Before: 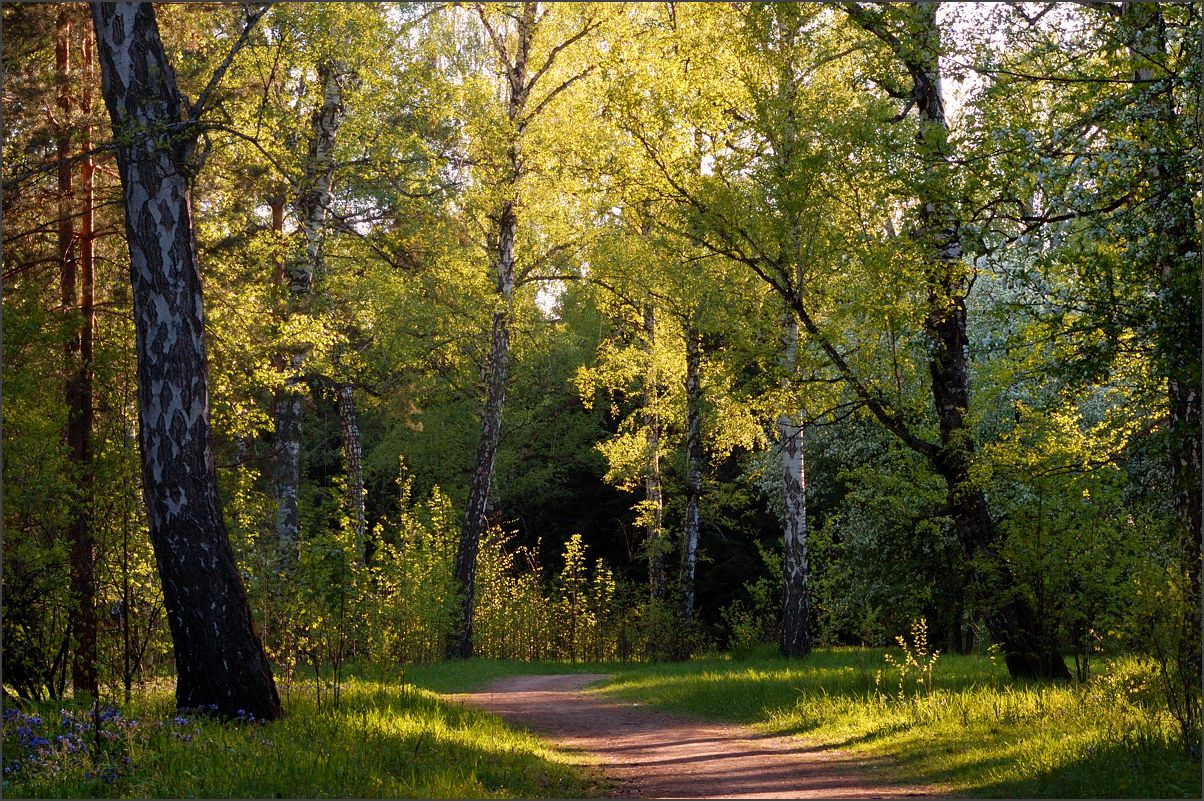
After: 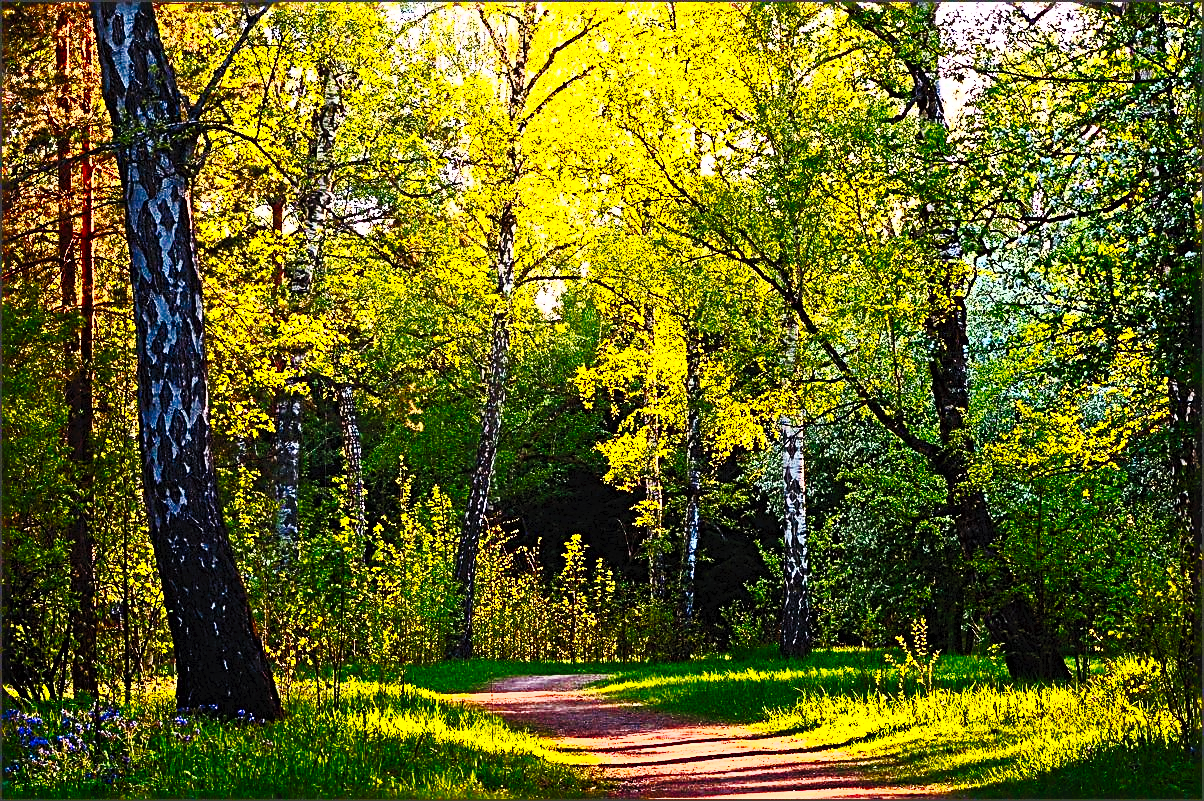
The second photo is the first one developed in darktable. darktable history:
contrast brightness saturation: contrast 0.998, brightness 0.981, saturation 0.981
exposure: compensate highlight preservation false
tone curve: curves: ch0 [(0, 0) (0.003, 0.007) (0.011, 0.009) (0.025, 0.014) (0.044, 0.022) (0.069, 0.029) (0.1, 0.037) (0.136, 0.052) (0.177, 0.083) (0.224, 0.121) (0.277, 0.177) (0.335, 0.258) (0.399, 0.351) (0.468, 0.454) (0.543, 0.557) (0.623, 0.654) (0.709, 0.744) (0.801, 0.825) (0.898, 0.909) (1, 1)], preserve colors none
sharpen: radius 3.658, amount 0.934
